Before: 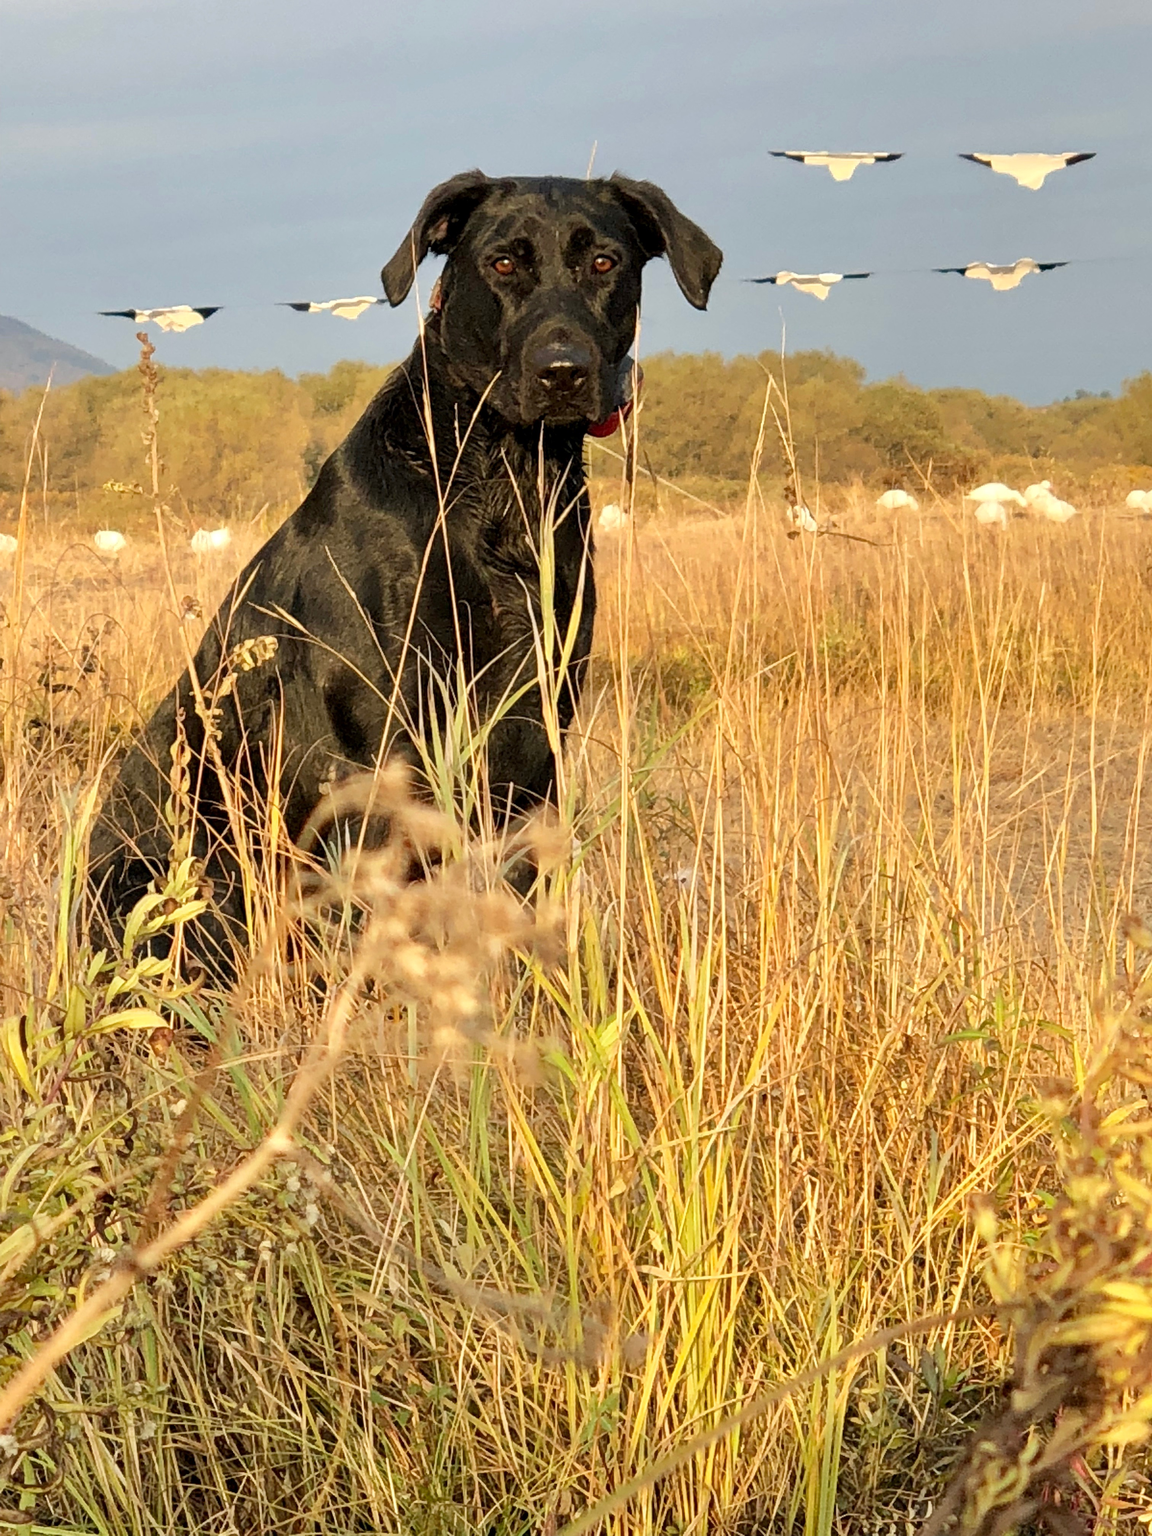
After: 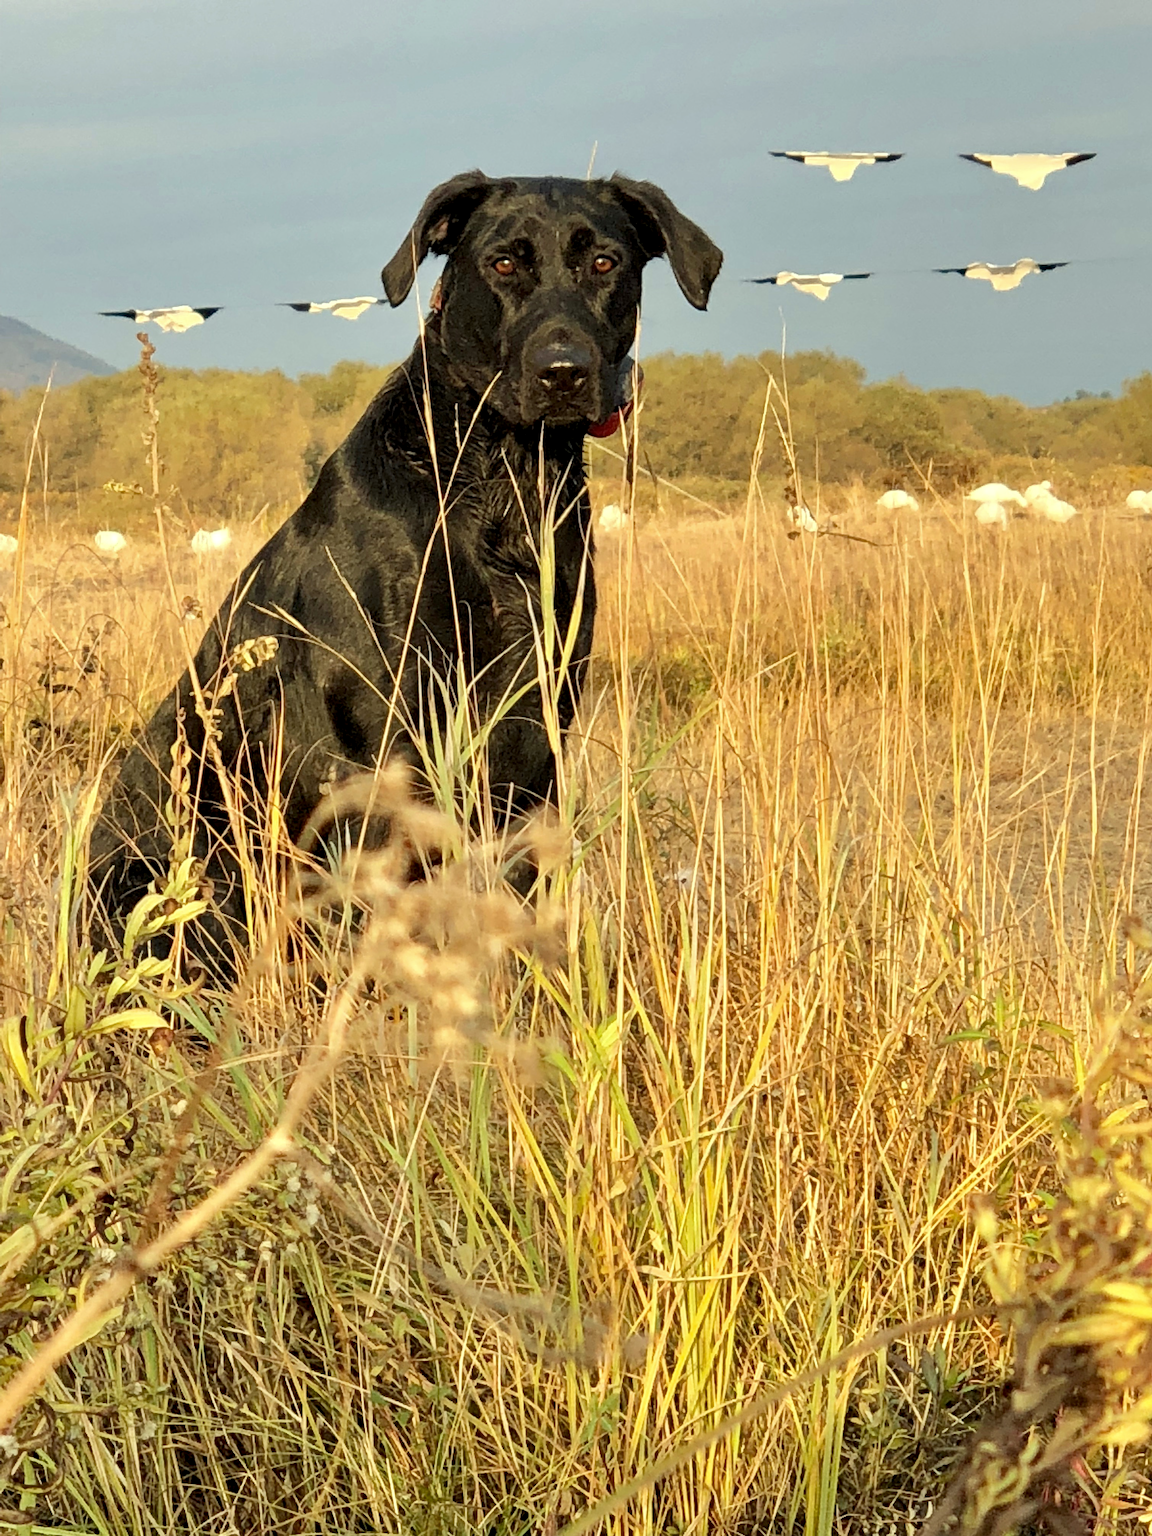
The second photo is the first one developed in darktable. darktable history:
tone equalizer: edges refinement/feathering 500, mask exposure compensation -1.57 EV, preserve details no
contrast equalizer: y [[0.509, 0.517, 0.523, 0.523, 0.517, 0.509], [0.5 ×6], [0.5 ×6], [0 ×6], [0 ×6]]
color correction: highlights a* -4.7, highlights b* 5.03, saturation 0.957
